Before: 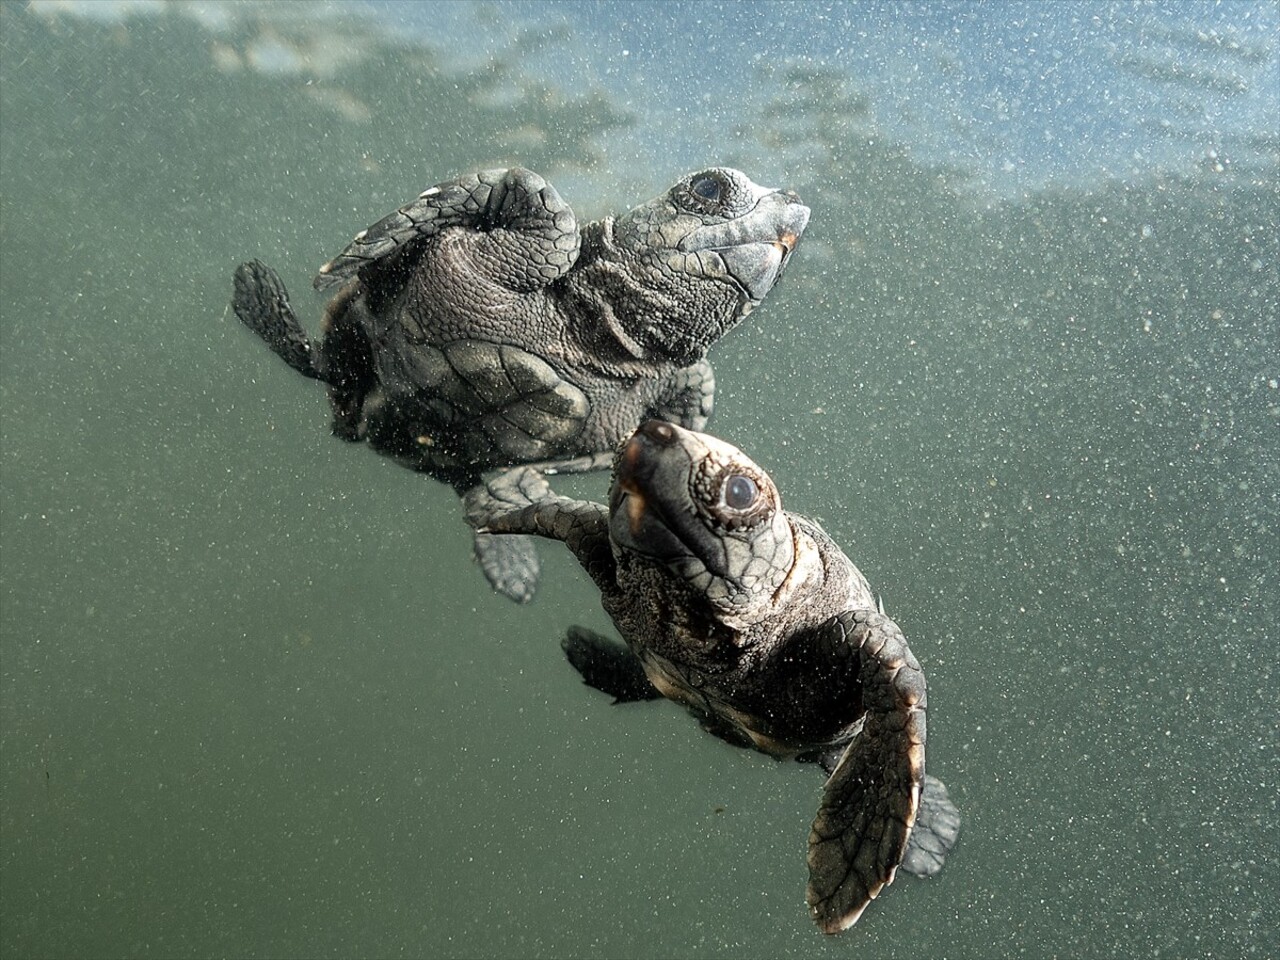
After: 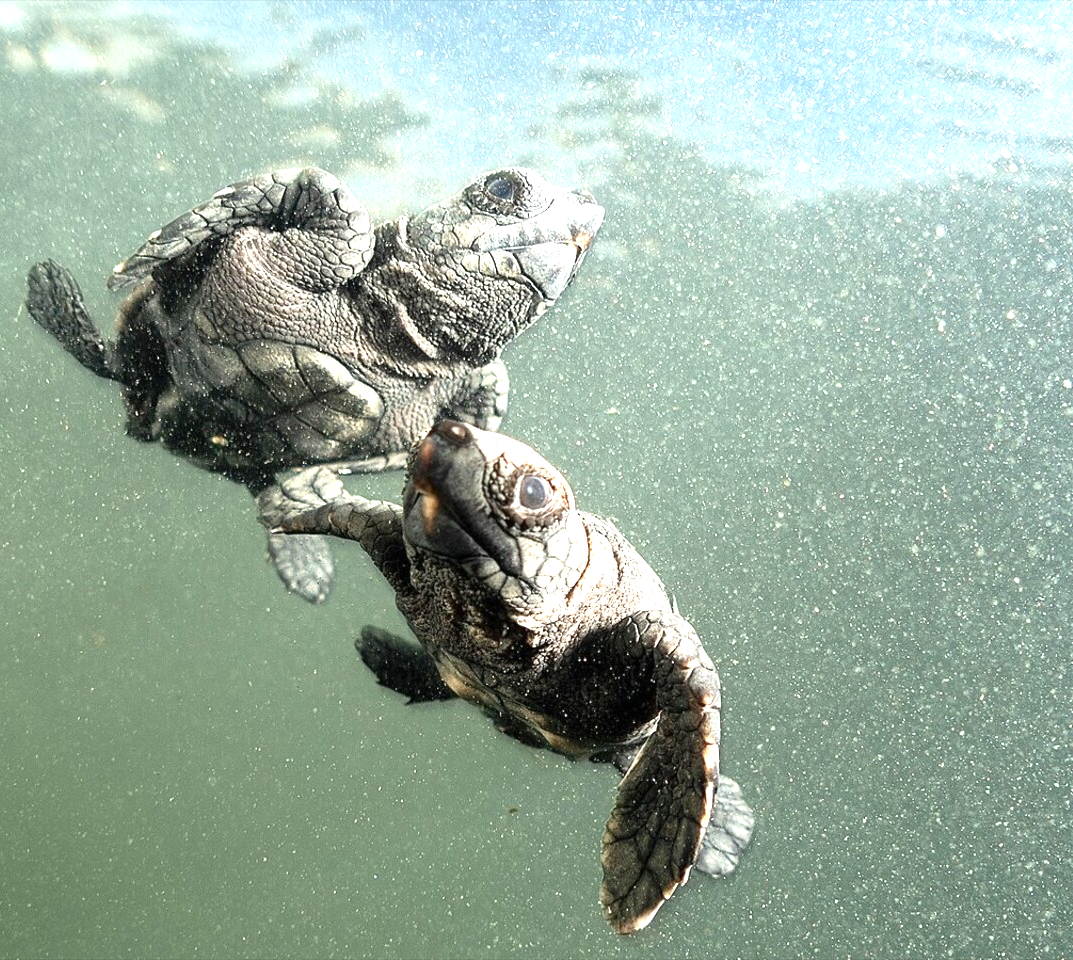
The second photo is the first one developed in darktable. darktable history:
white balance: red 1.009, blue 0.985
exposure: black level correction 0, exposure 1.2 EV, compensate exposure bias true, compensate highlight preservation false
crop: left 16.145%
